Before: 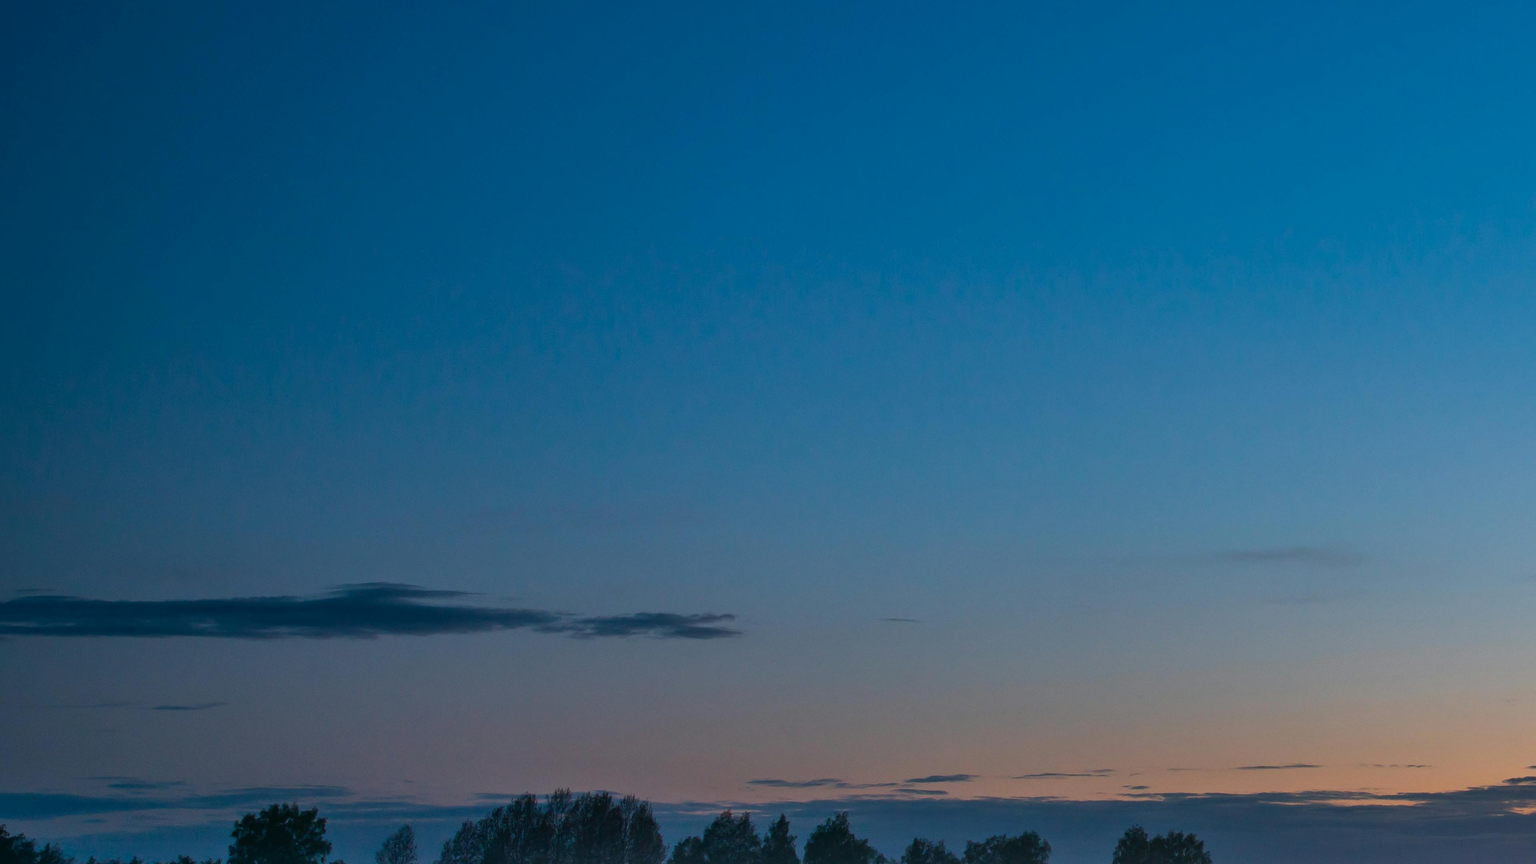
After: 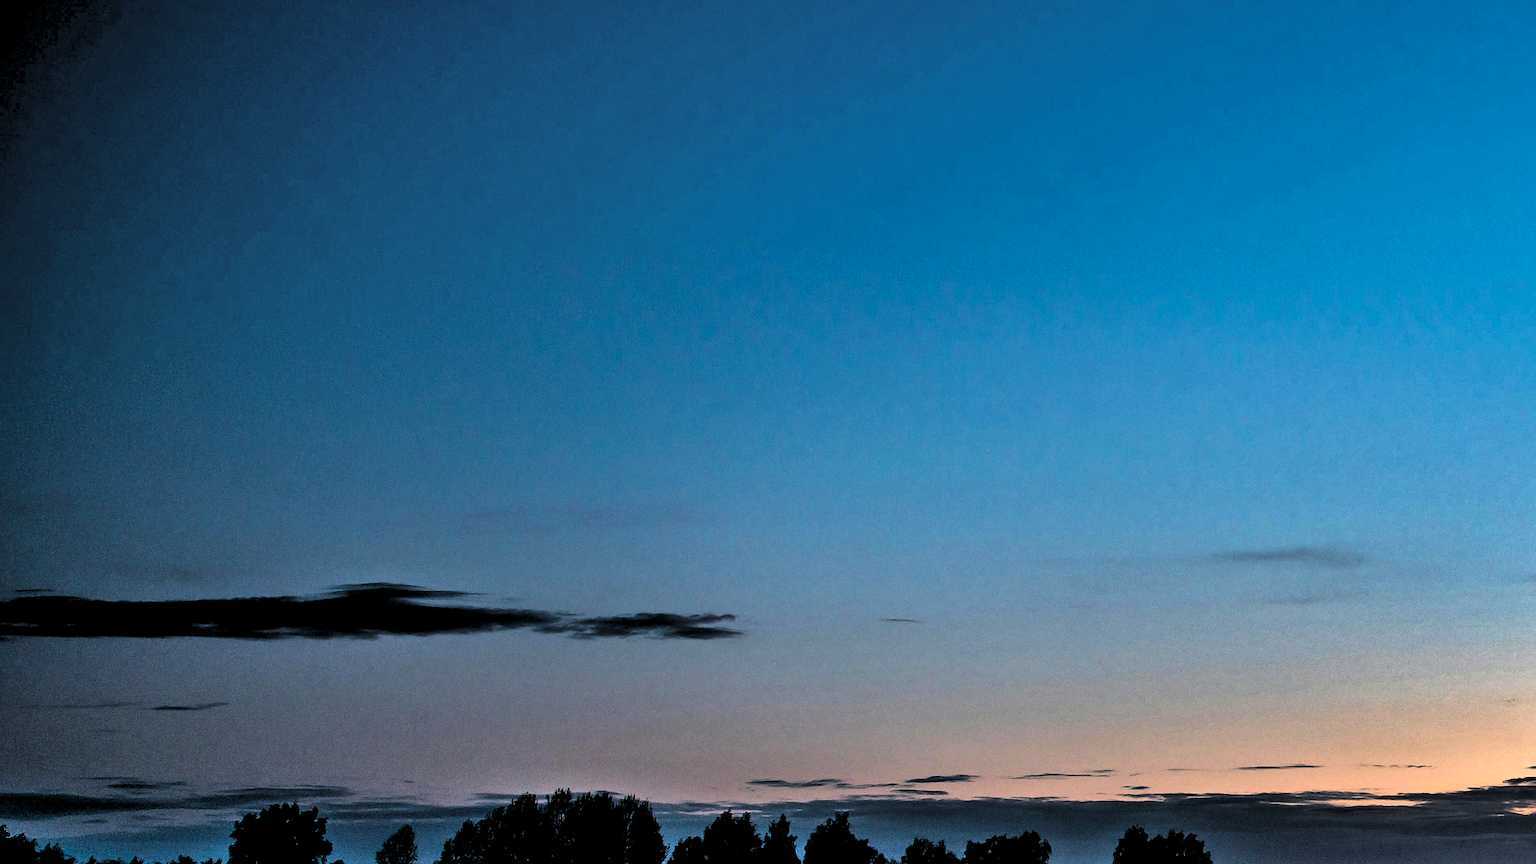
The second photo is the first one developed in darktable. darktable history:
filmic rgb: black relative exposure -7.08 EV, white relative exposure 5.36 EV, hardness 3.02, color science v6 (2022), iterations of high-quality reconstruction 0
local contrast: mode bilateral grid, contrast 99, coarseness 100, detail 108%, midtone range 0.2
levels: mode automatic, black 3.8%, levels [0, 0.492, 0.984]
shadows and highlights: white point adjustment 0.112, highlights -70.06, soften with gaussian
sharpen: on, module defaults
